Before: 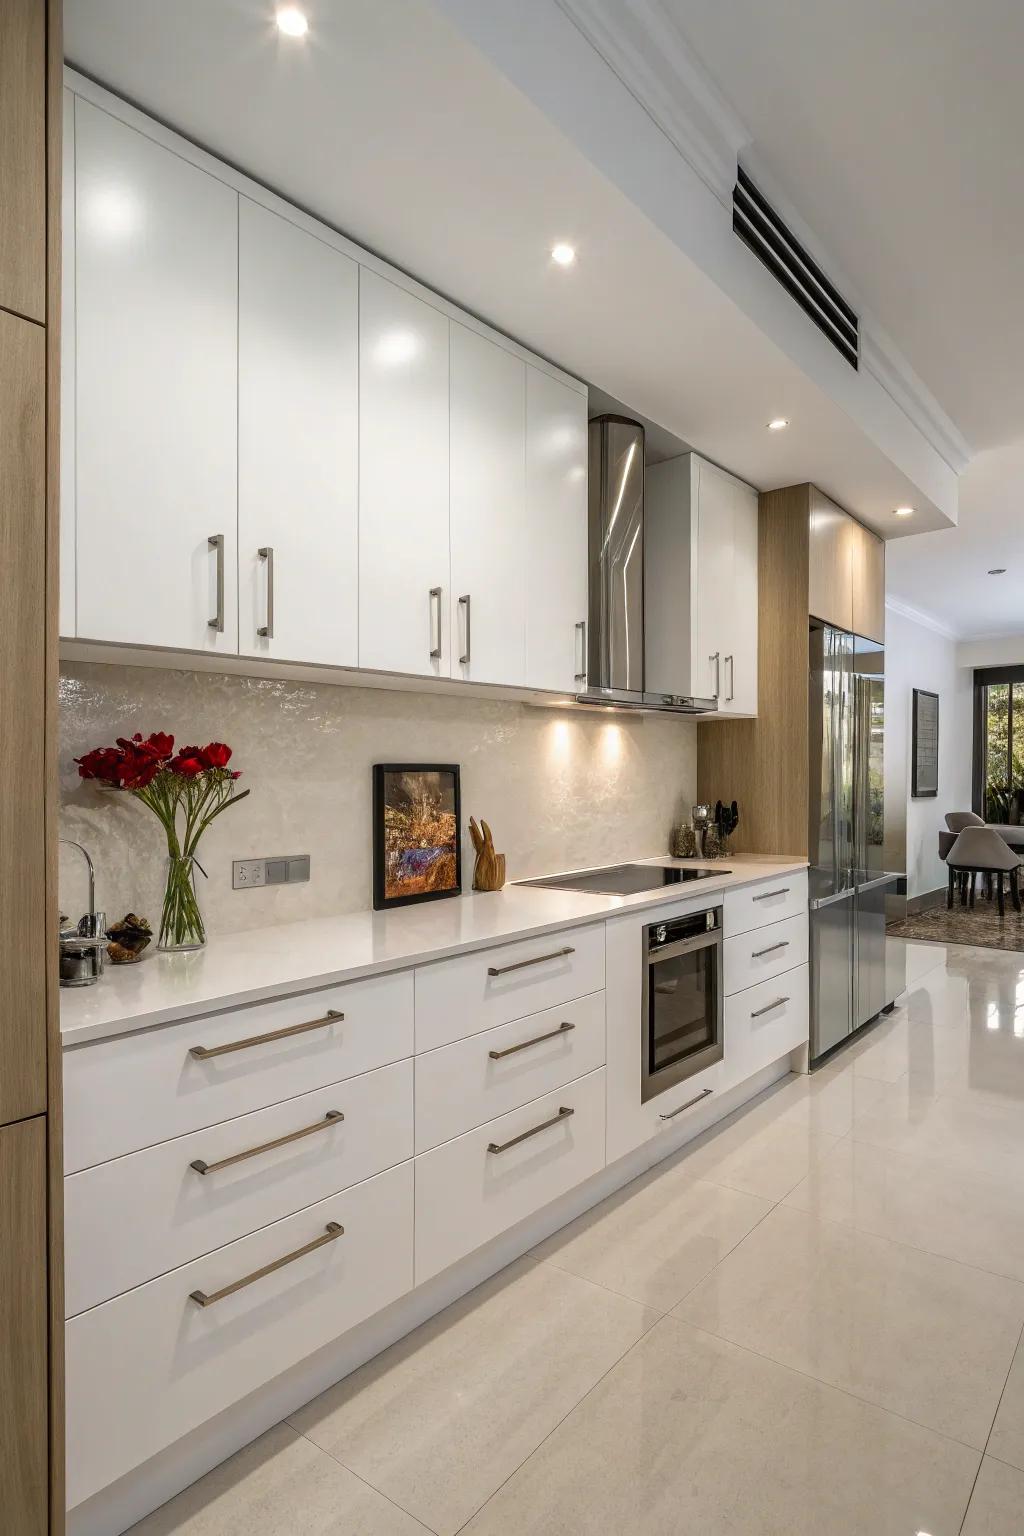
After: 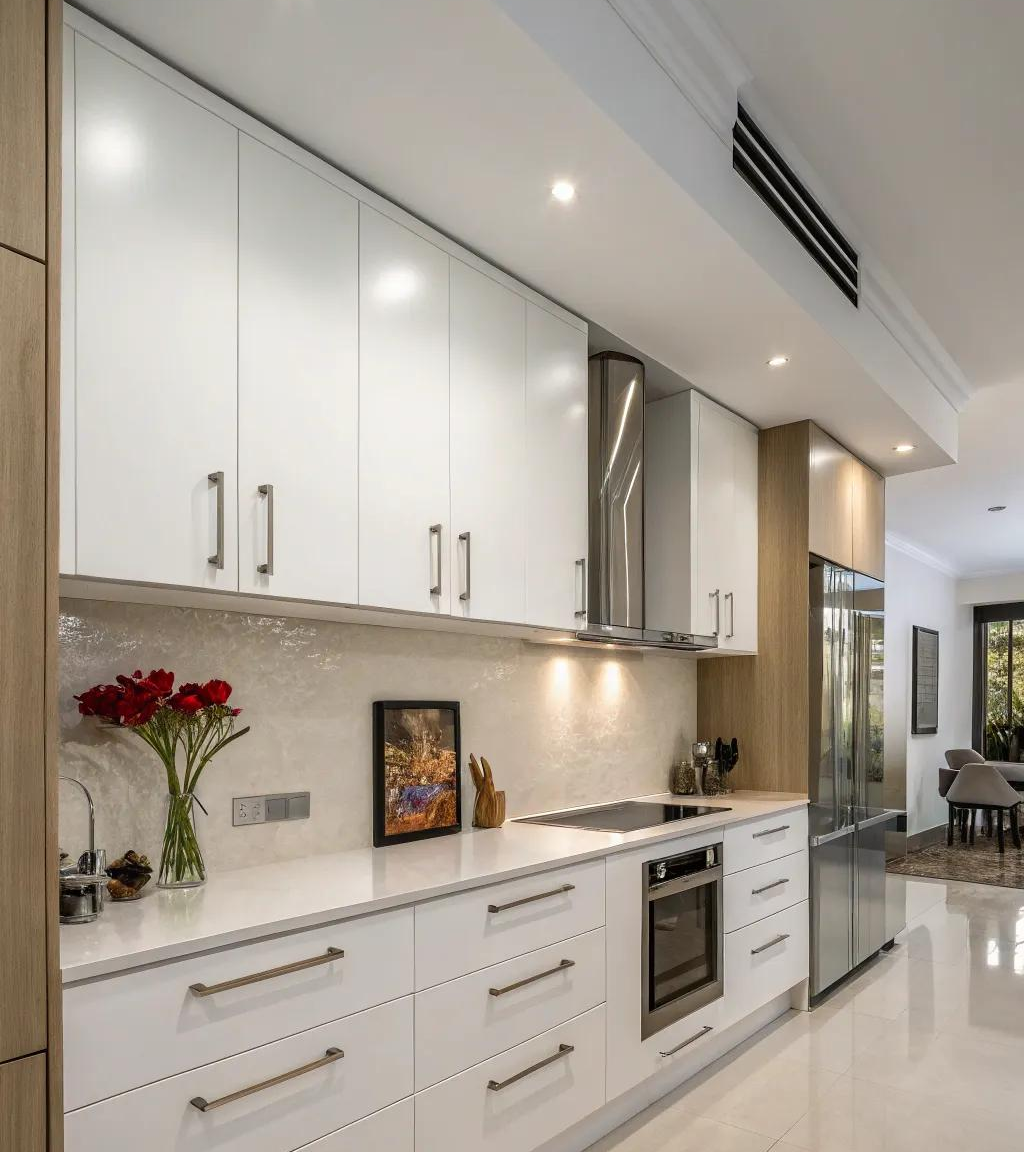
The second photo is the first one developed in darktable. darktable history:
crop: top 4.115%, bottom 20.867%
